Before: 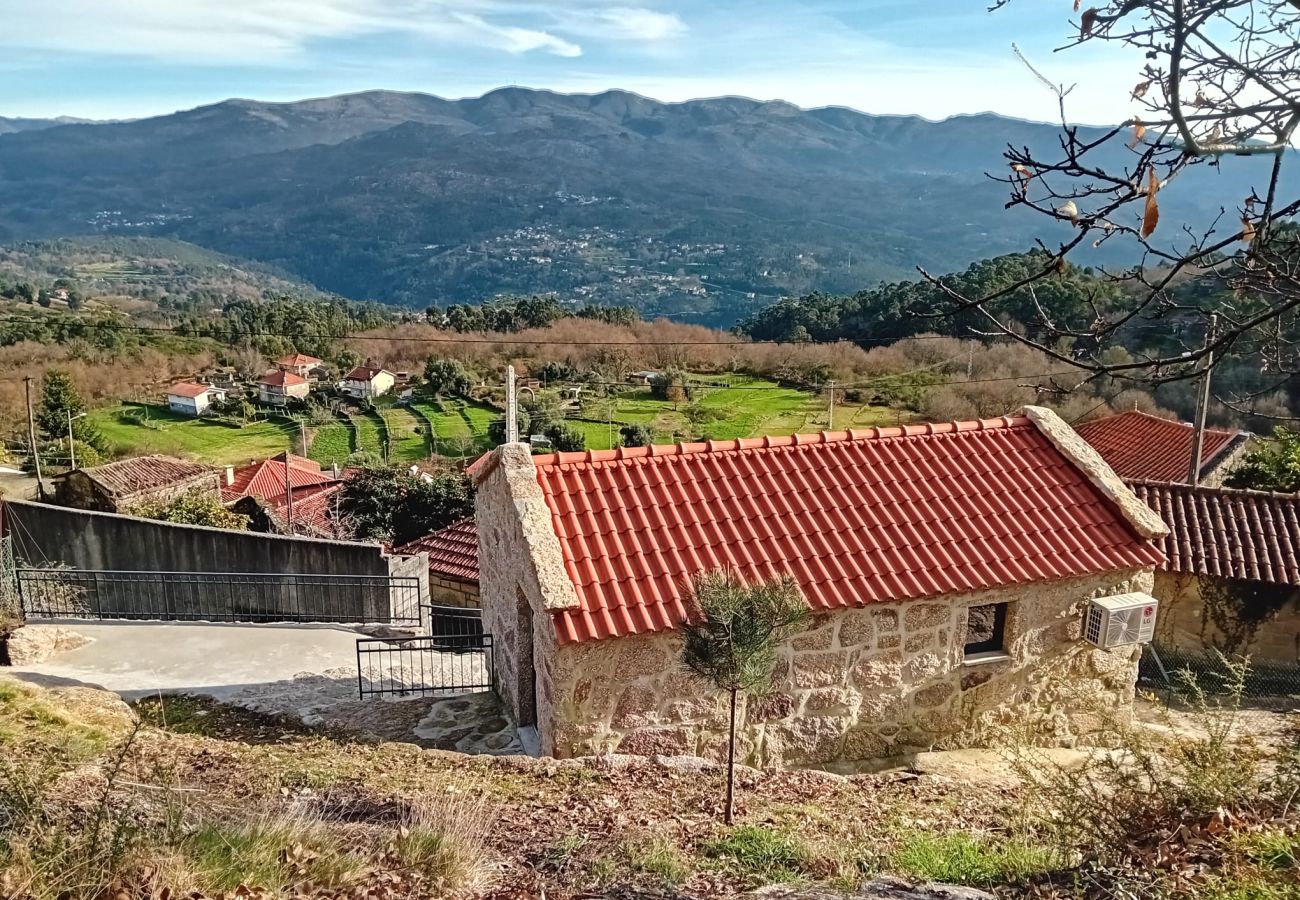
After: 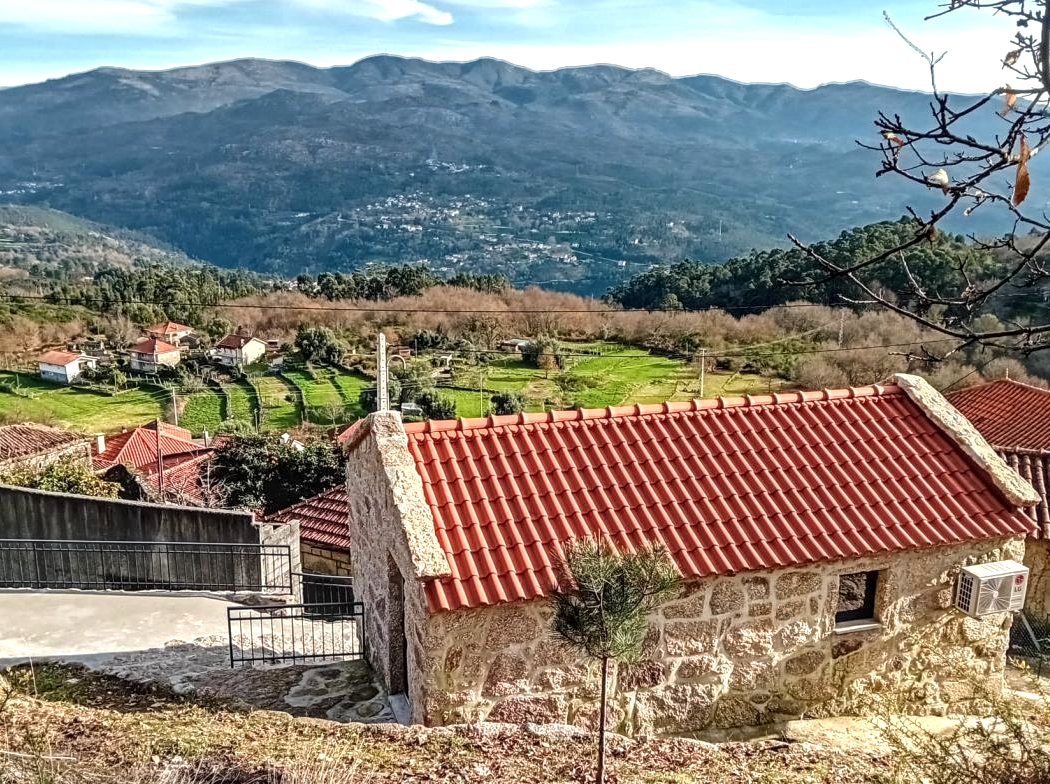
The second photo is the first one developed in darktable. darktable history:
local contrast: highlights 62%, detail 143%, midtone range 0.435
crop: left 9.969%, top 3.565%, right 9.206%, bottom 9.277%
exposure: exposure 0.234 EV, compensate highlight preservation false
